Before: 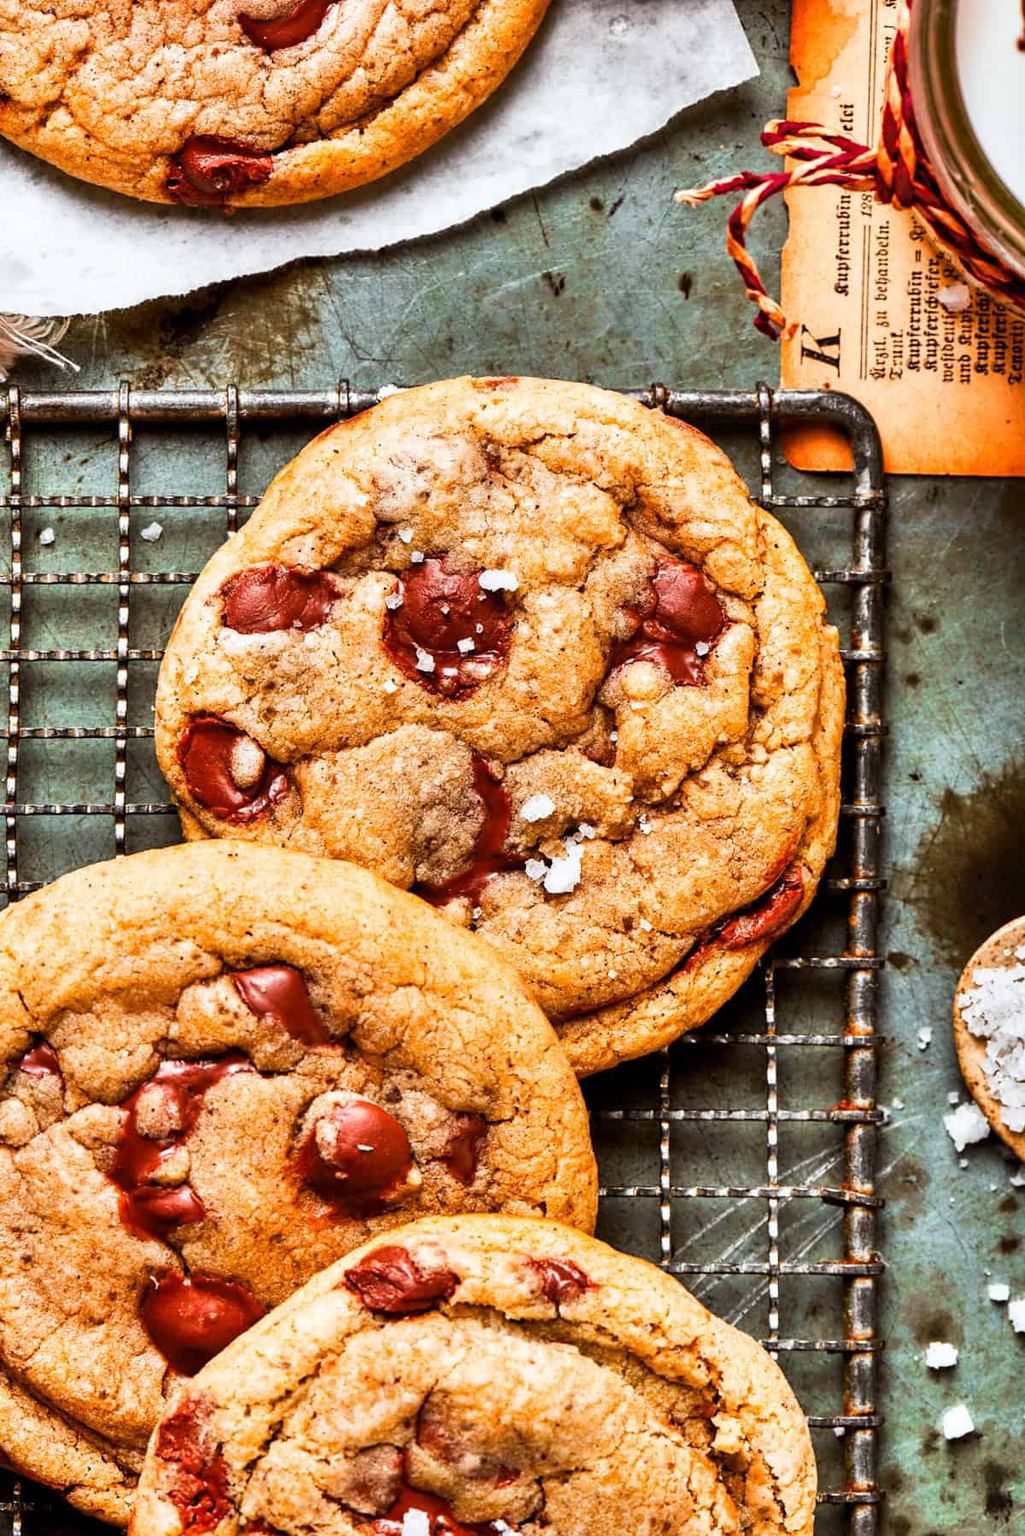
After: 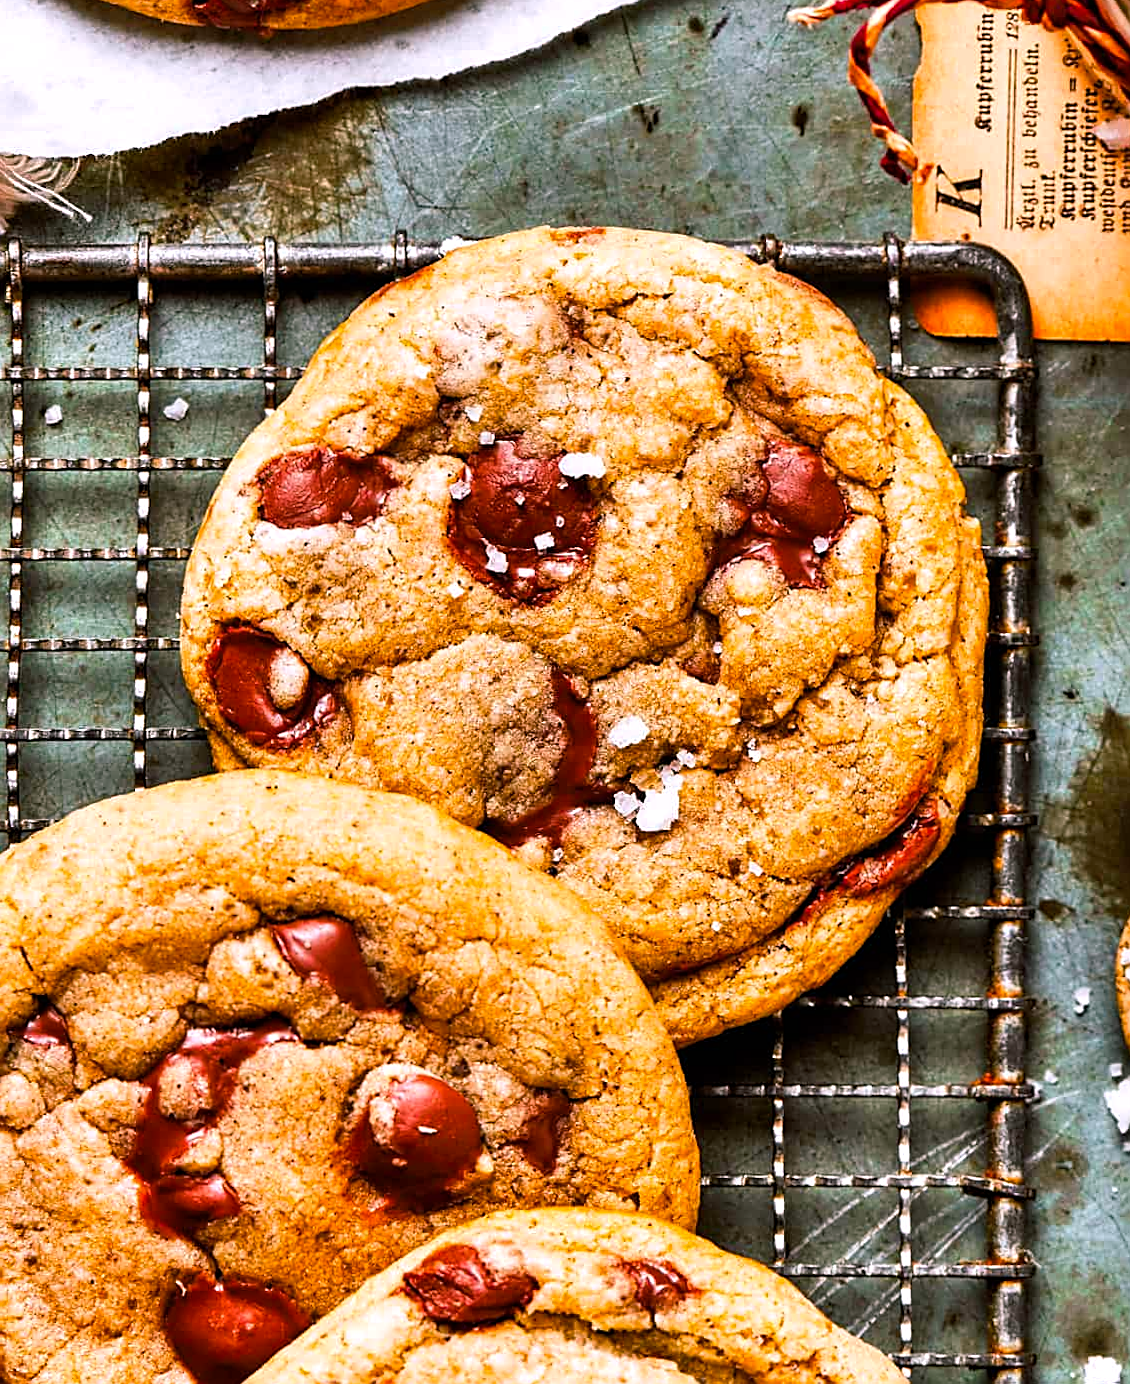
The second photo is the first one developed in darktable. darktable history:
sharpen: on, module defaults
crop and rotate: angle 0.101°, top 11.836%, right 5.577%, bottom 10.978%
color balance rgb: shadows lift › luminance -7.297%, shadows lift › chroma 2.408%, shadows lift › hue 199.31°, highlights gain › chroma 2.014%, highlights gain › hue 292.22°, perceptual saturation grading › global saturation 19.404%, contrast 4.786%
